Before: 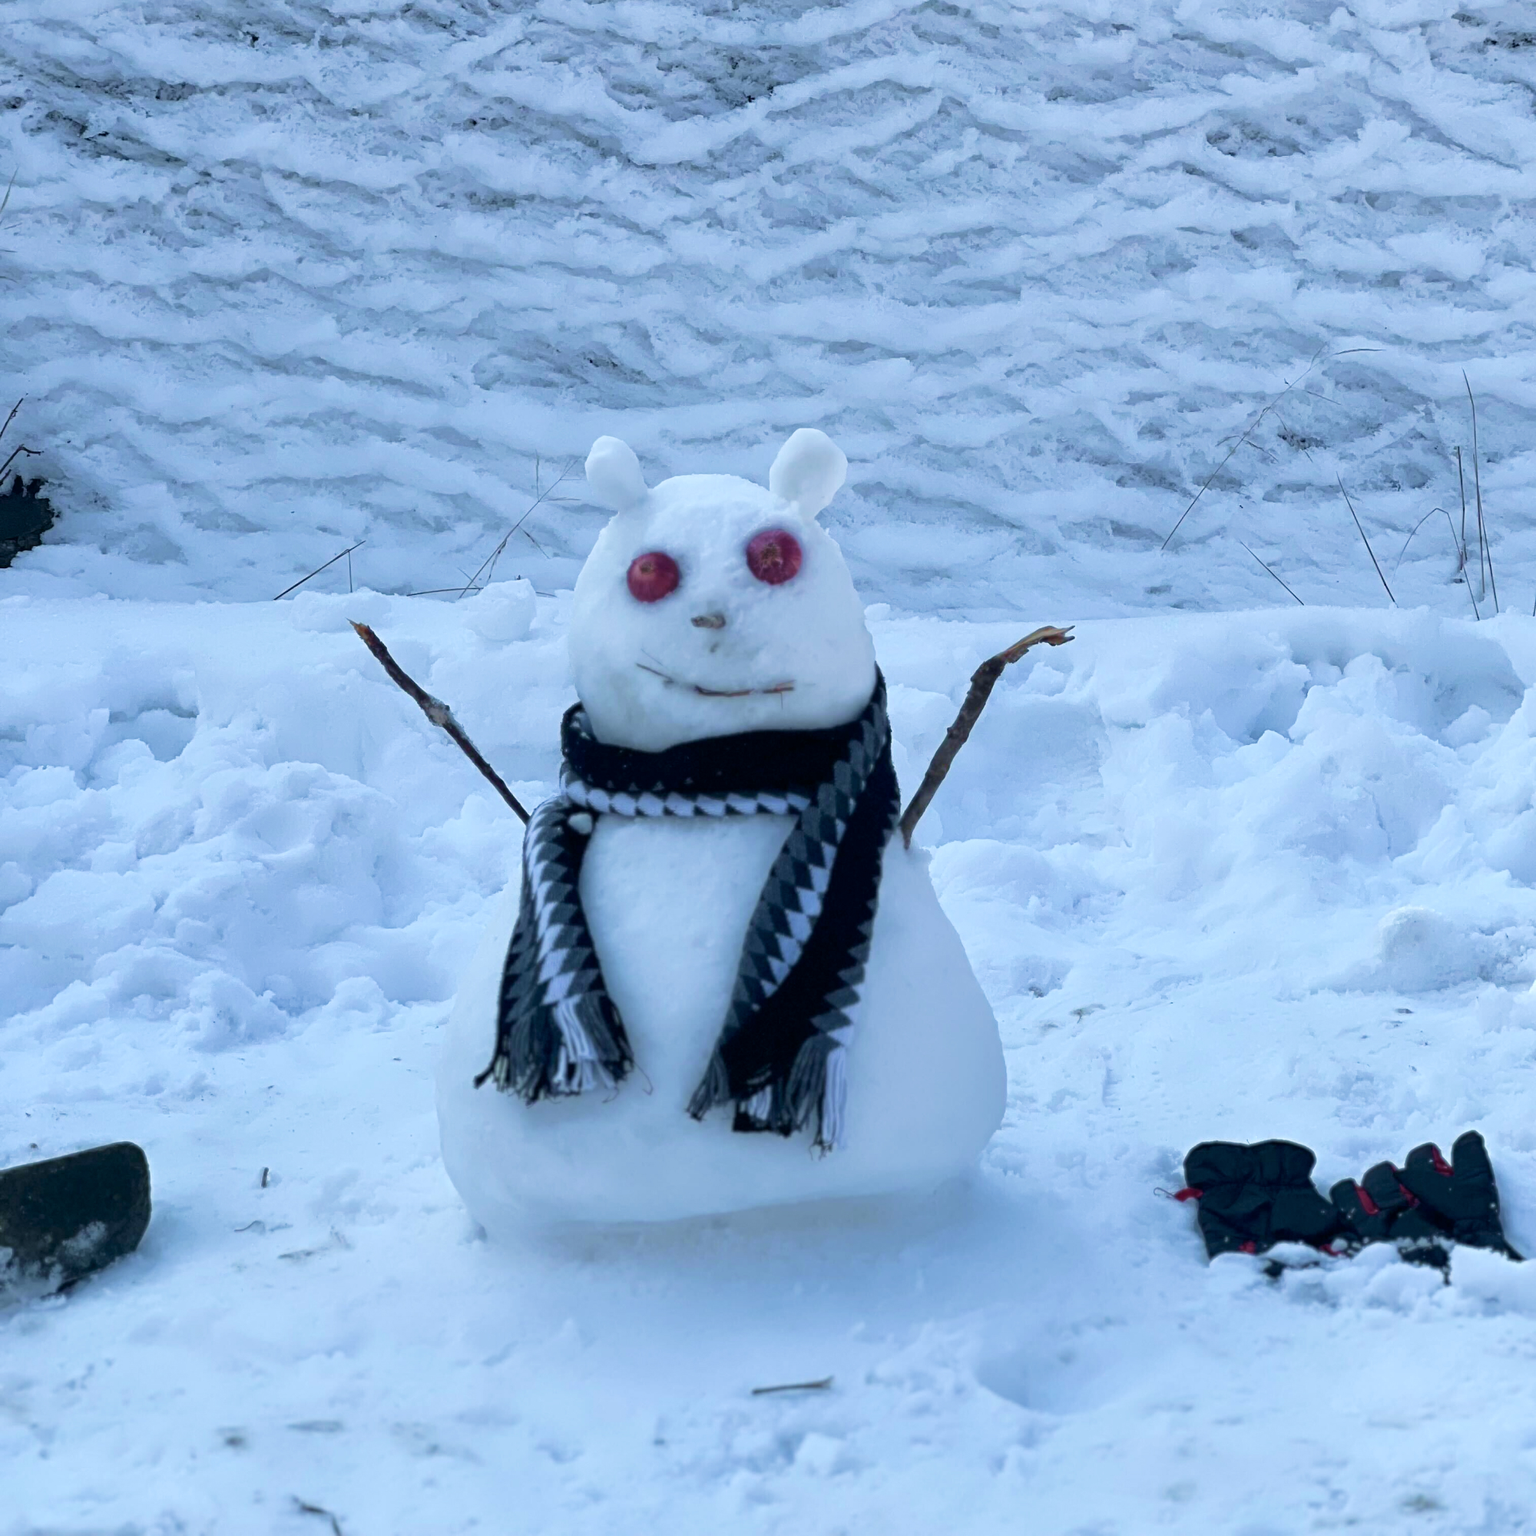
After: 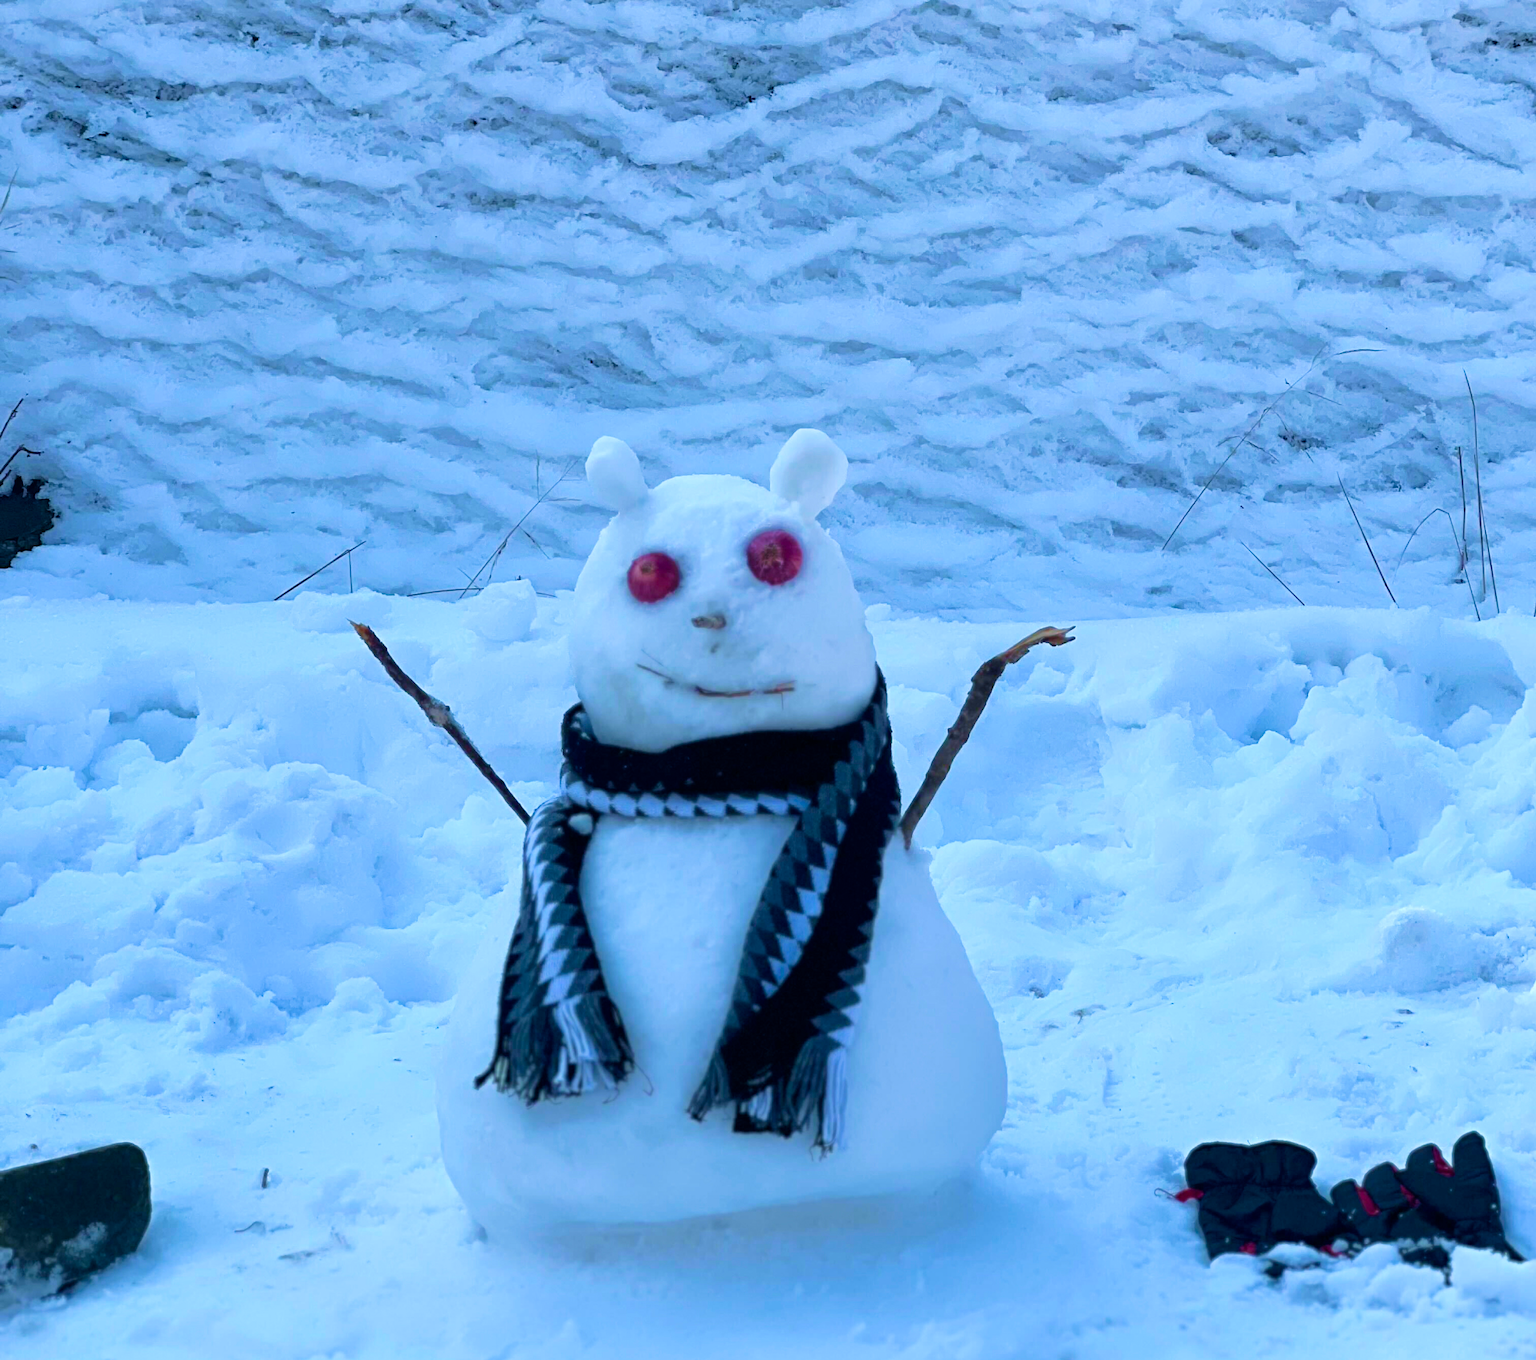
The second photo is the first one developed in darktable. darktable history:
crop and rotate: top 0%, bottom 11.49%
white balance: red 0.988, blue 1.017
color balance rgb: linear chroma grading › global chroma 15%, perceptual saturation grading › global saturation 30%
exposure: compensate highlight preservation false
